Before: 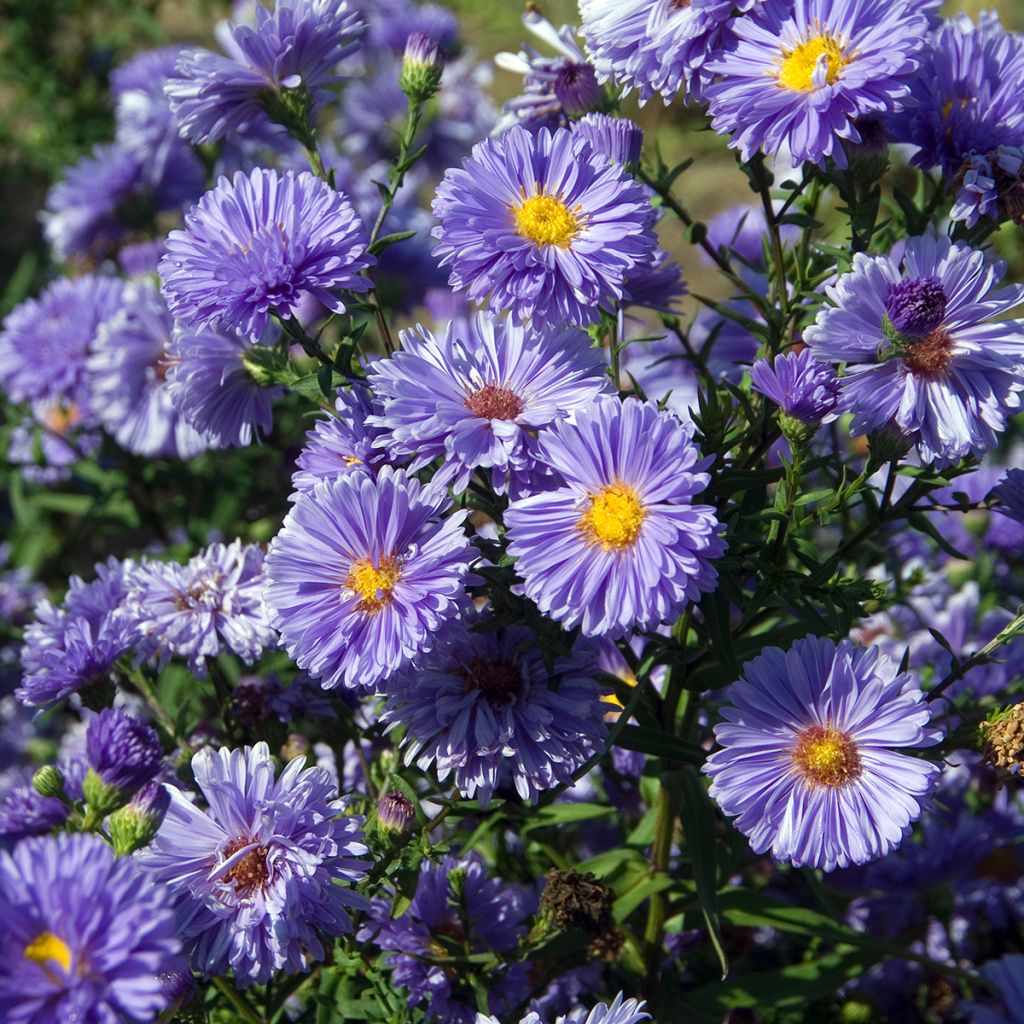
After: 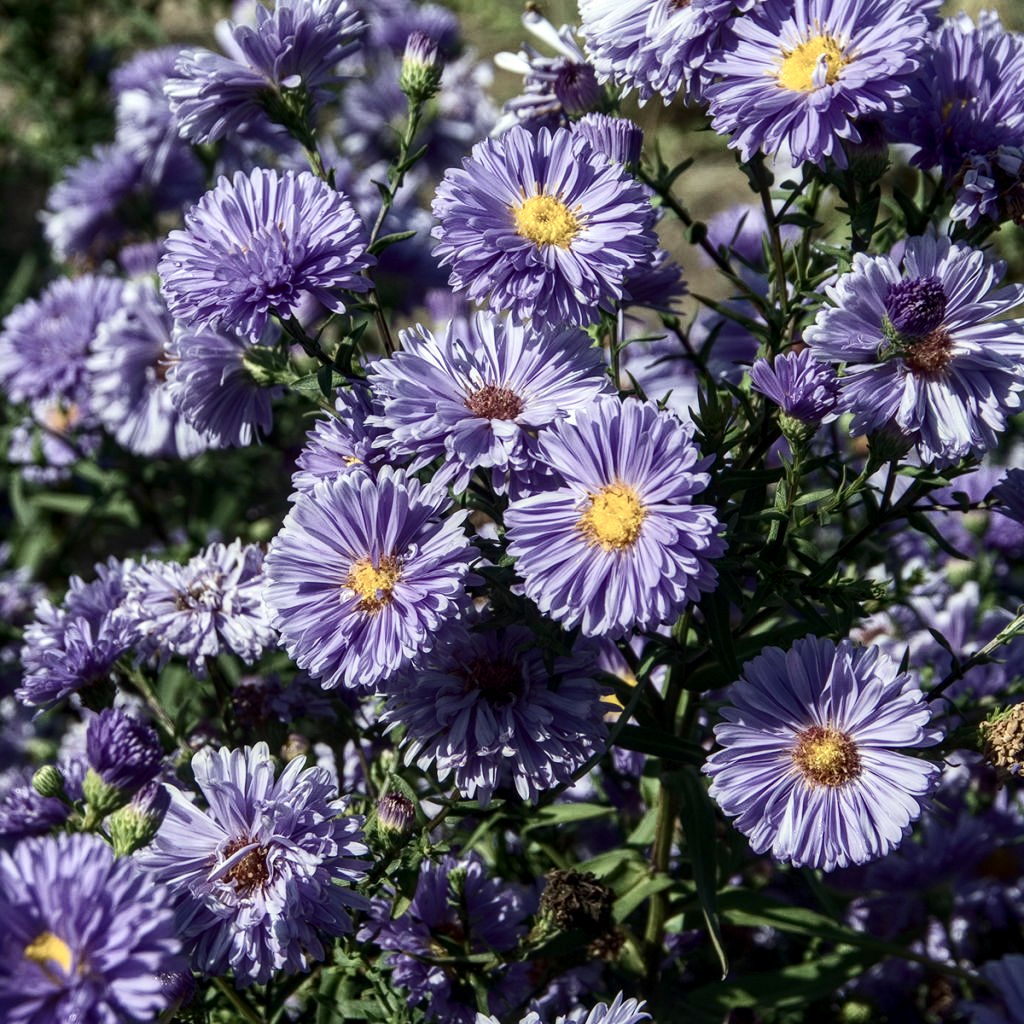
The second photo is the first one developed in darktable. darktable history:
levels: black 3.89%
exposure: exposure -0.044 EV, compensate exposure bias true, compensate highlight preservation false
contrast brightness saturation: contrast 0.246, saturation -0.313
shadows and highlights: radius 127.92, shadows 30.28, highlights -30.95, low approximation 0.01, soften with gaussian
local contrast: highlights 27%, detail 130%
